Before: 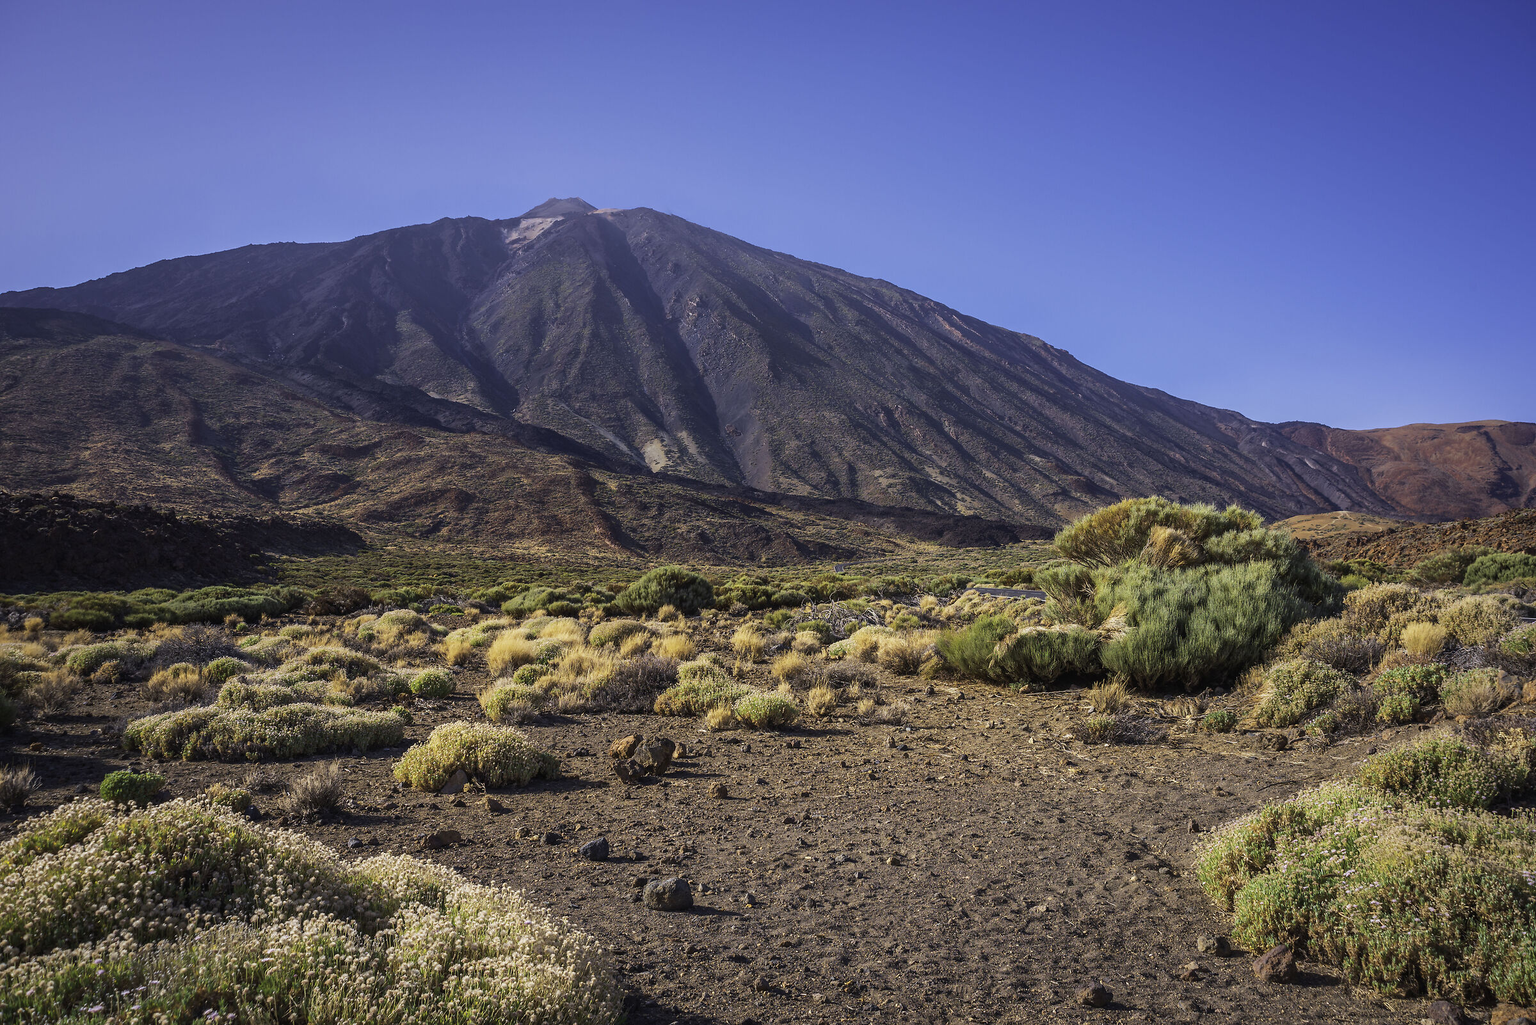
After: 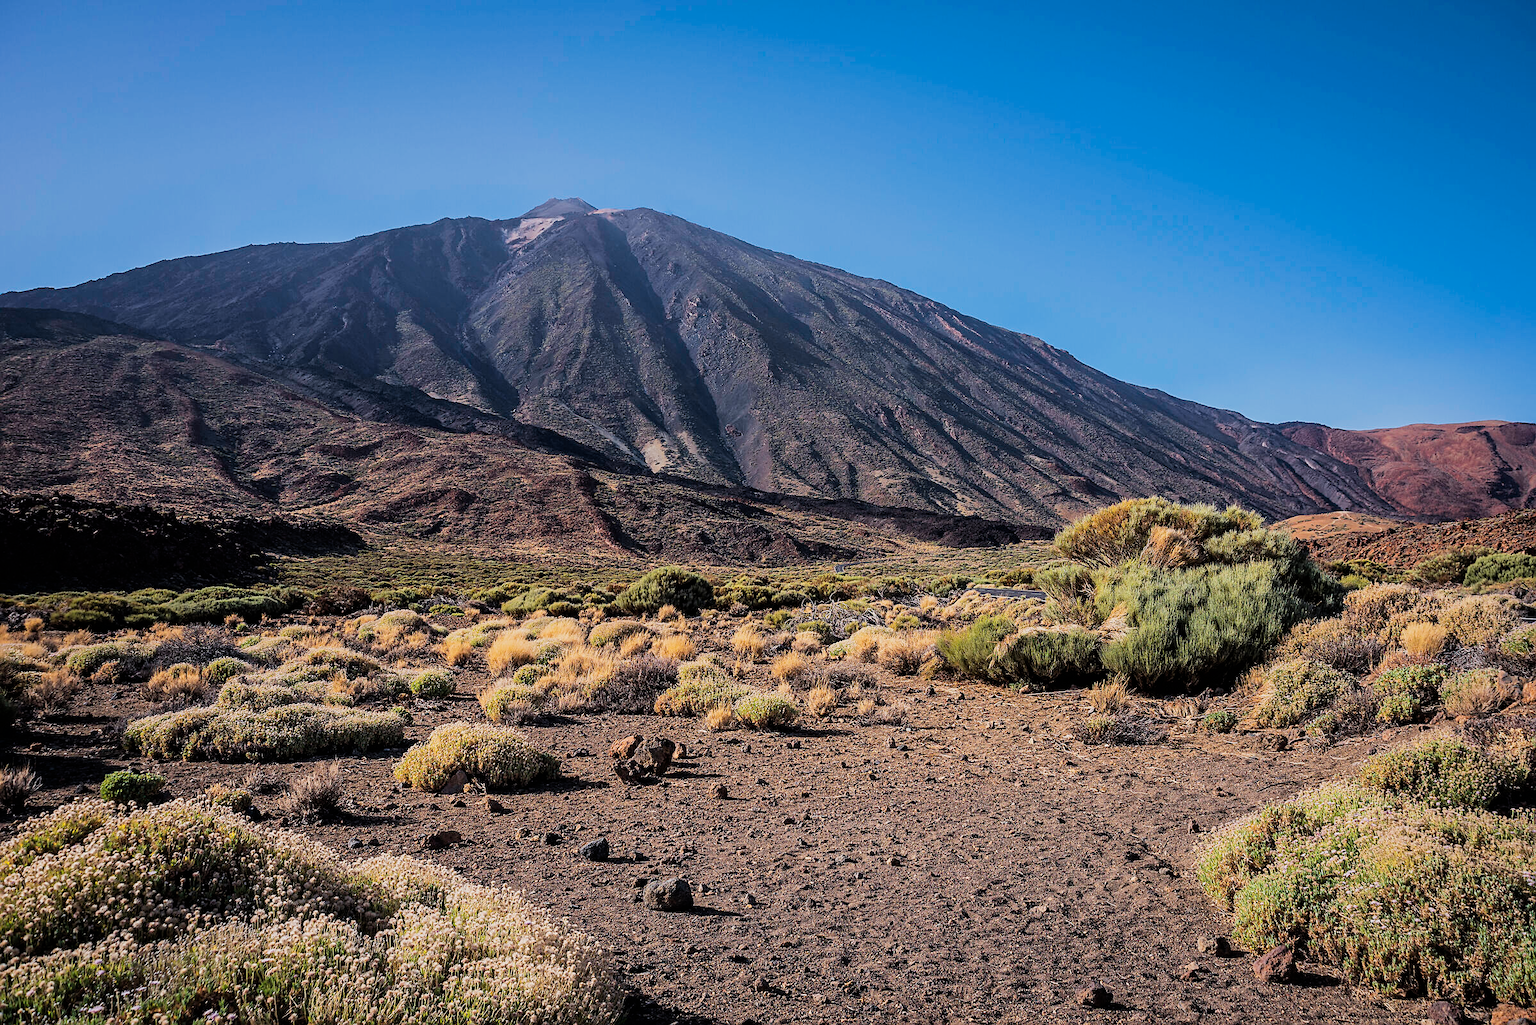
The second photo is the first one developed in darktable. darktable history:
sharpen: on, module defaults
filmic rgb: black relative exposure -5.11 EV, white relative exposure 4 EV, hardness 2.89, contrast 1.3, highlights saturation mix -31%
